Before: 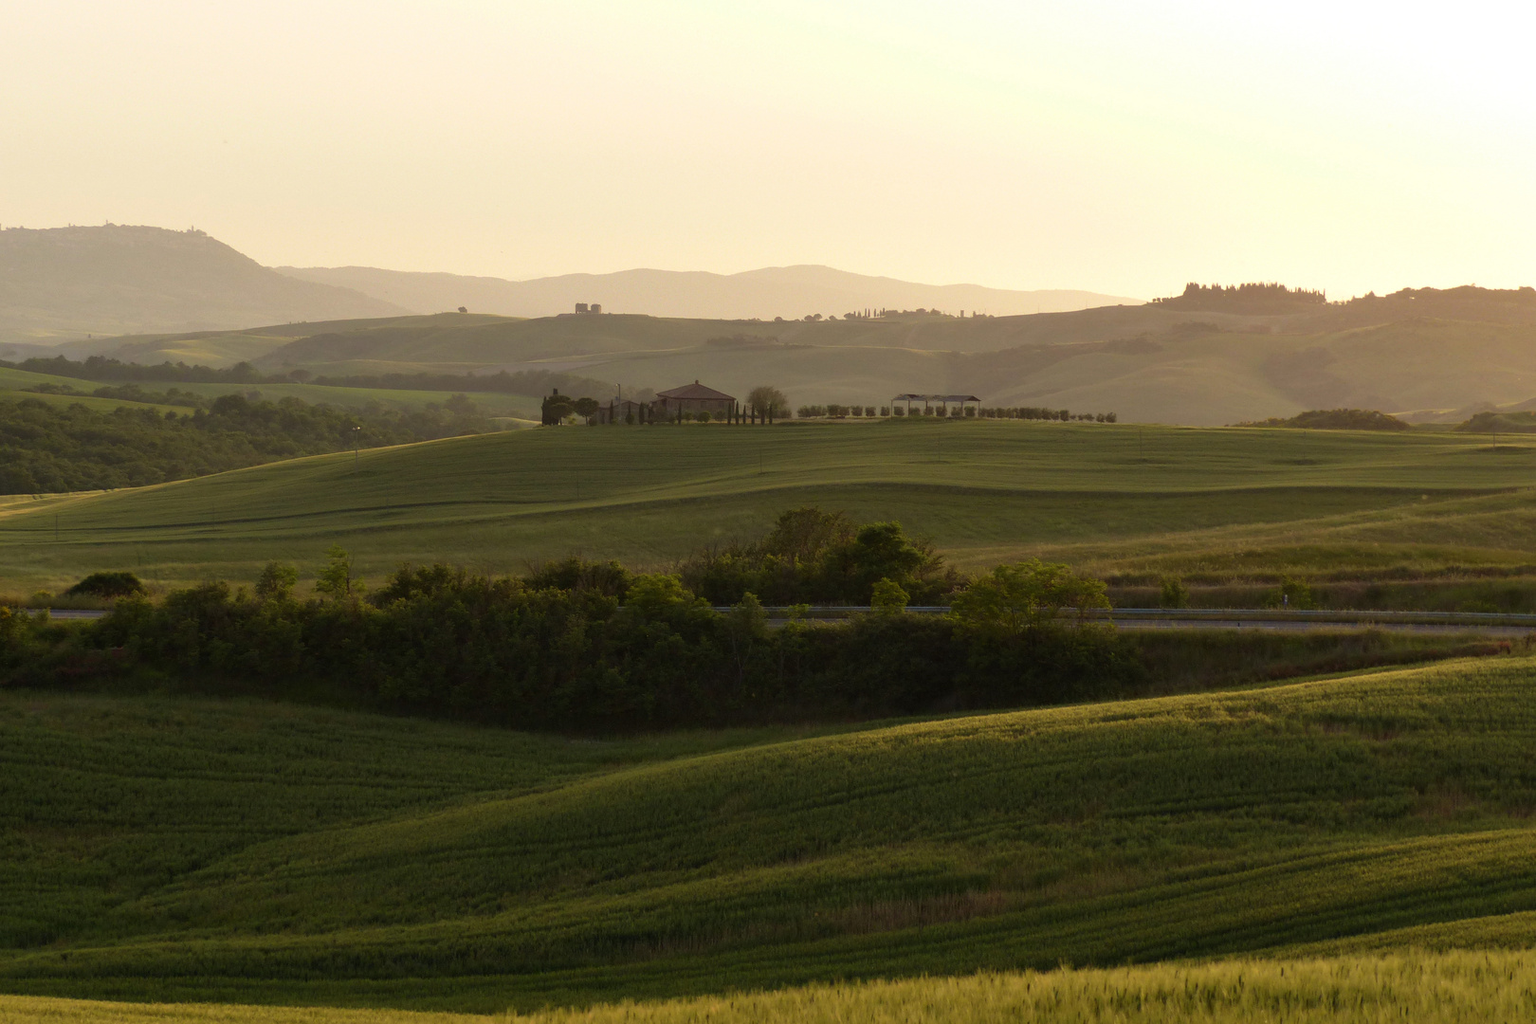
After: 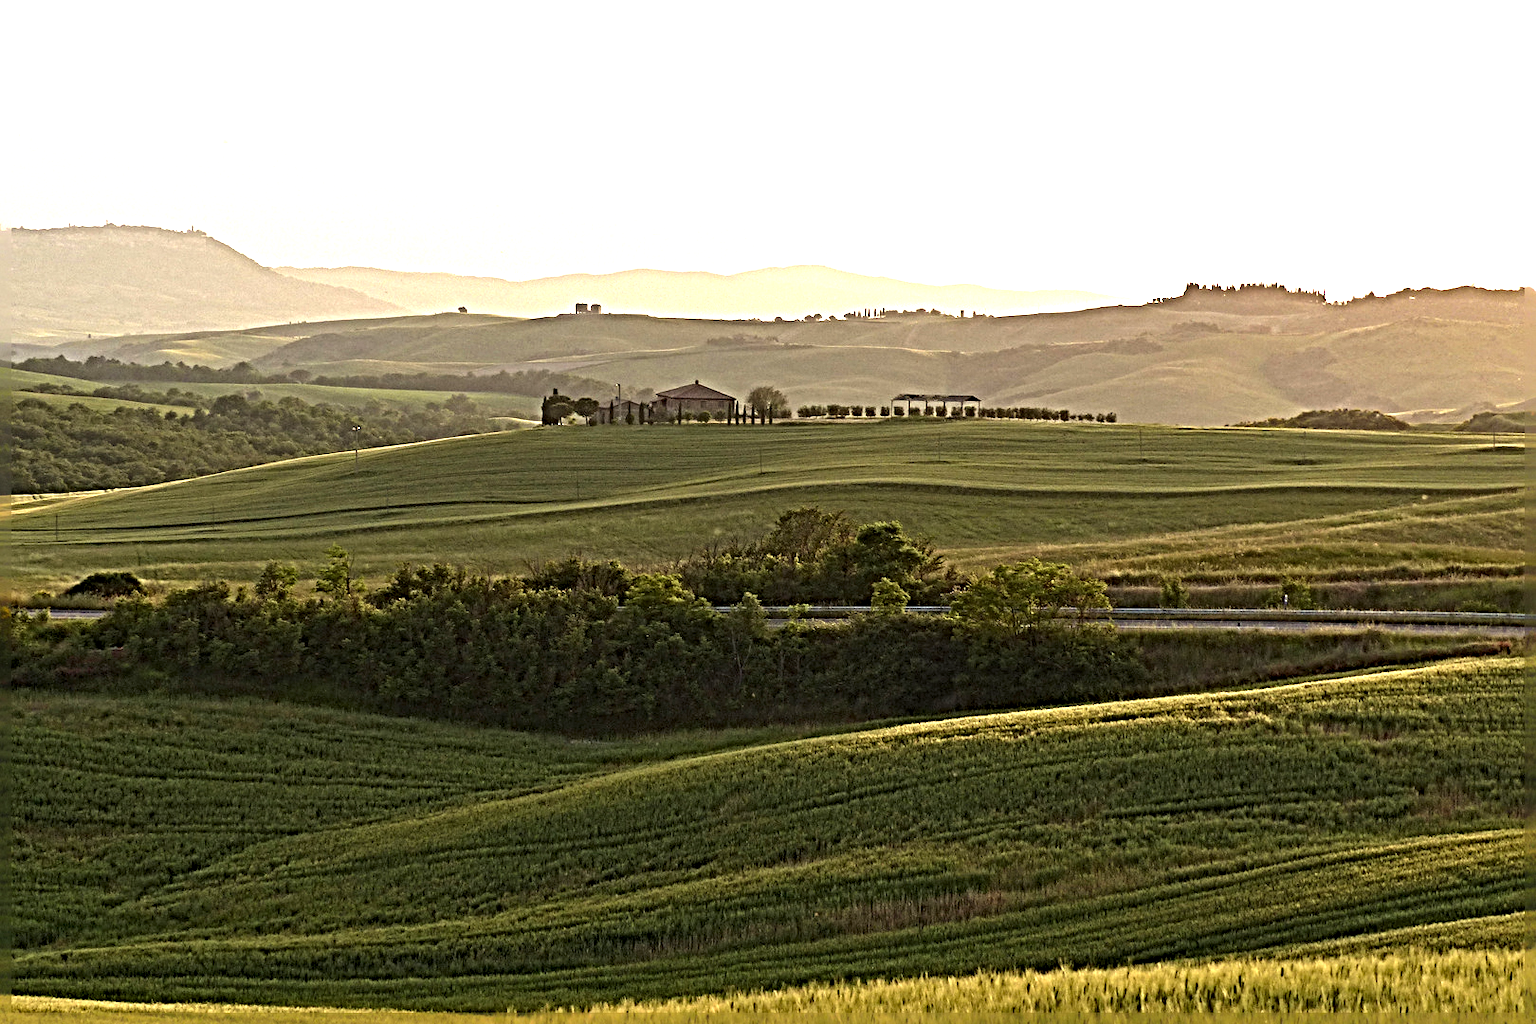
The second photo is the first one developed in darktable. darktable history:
sharpen: radius 6.281, amount 1.788, threshold 0.067
exposure: black level correction 0, exposure 0.931 EV, compensate highlight preservation false
